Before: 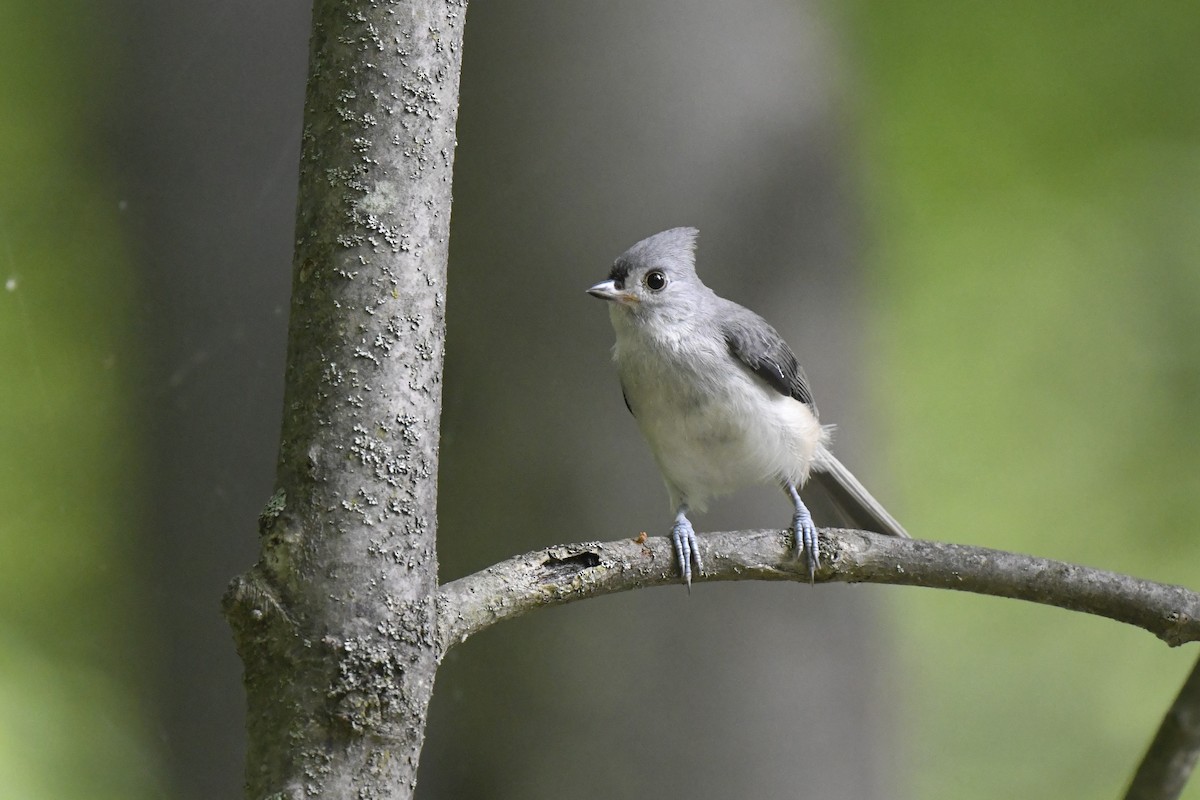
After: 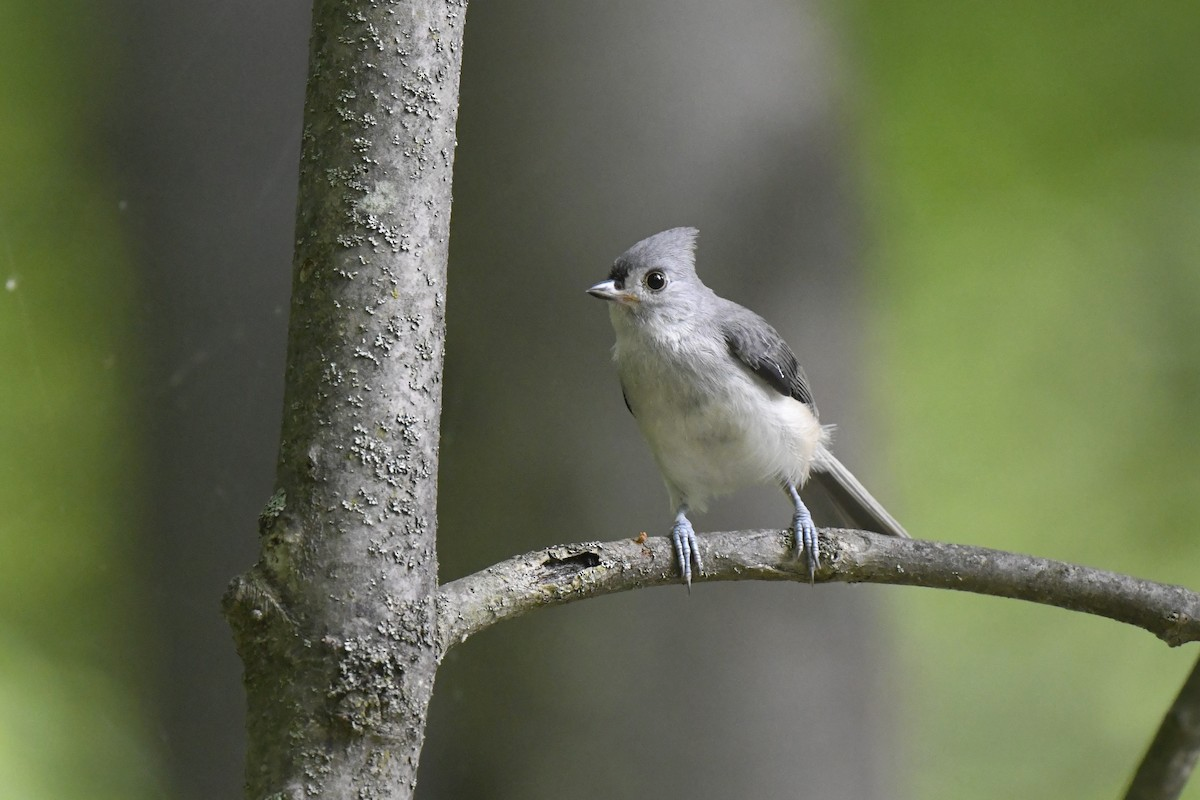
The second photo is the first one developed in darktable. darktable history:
contrast brightness saturation: contrast -0.015, brightness -0.011, saturation 0.033
